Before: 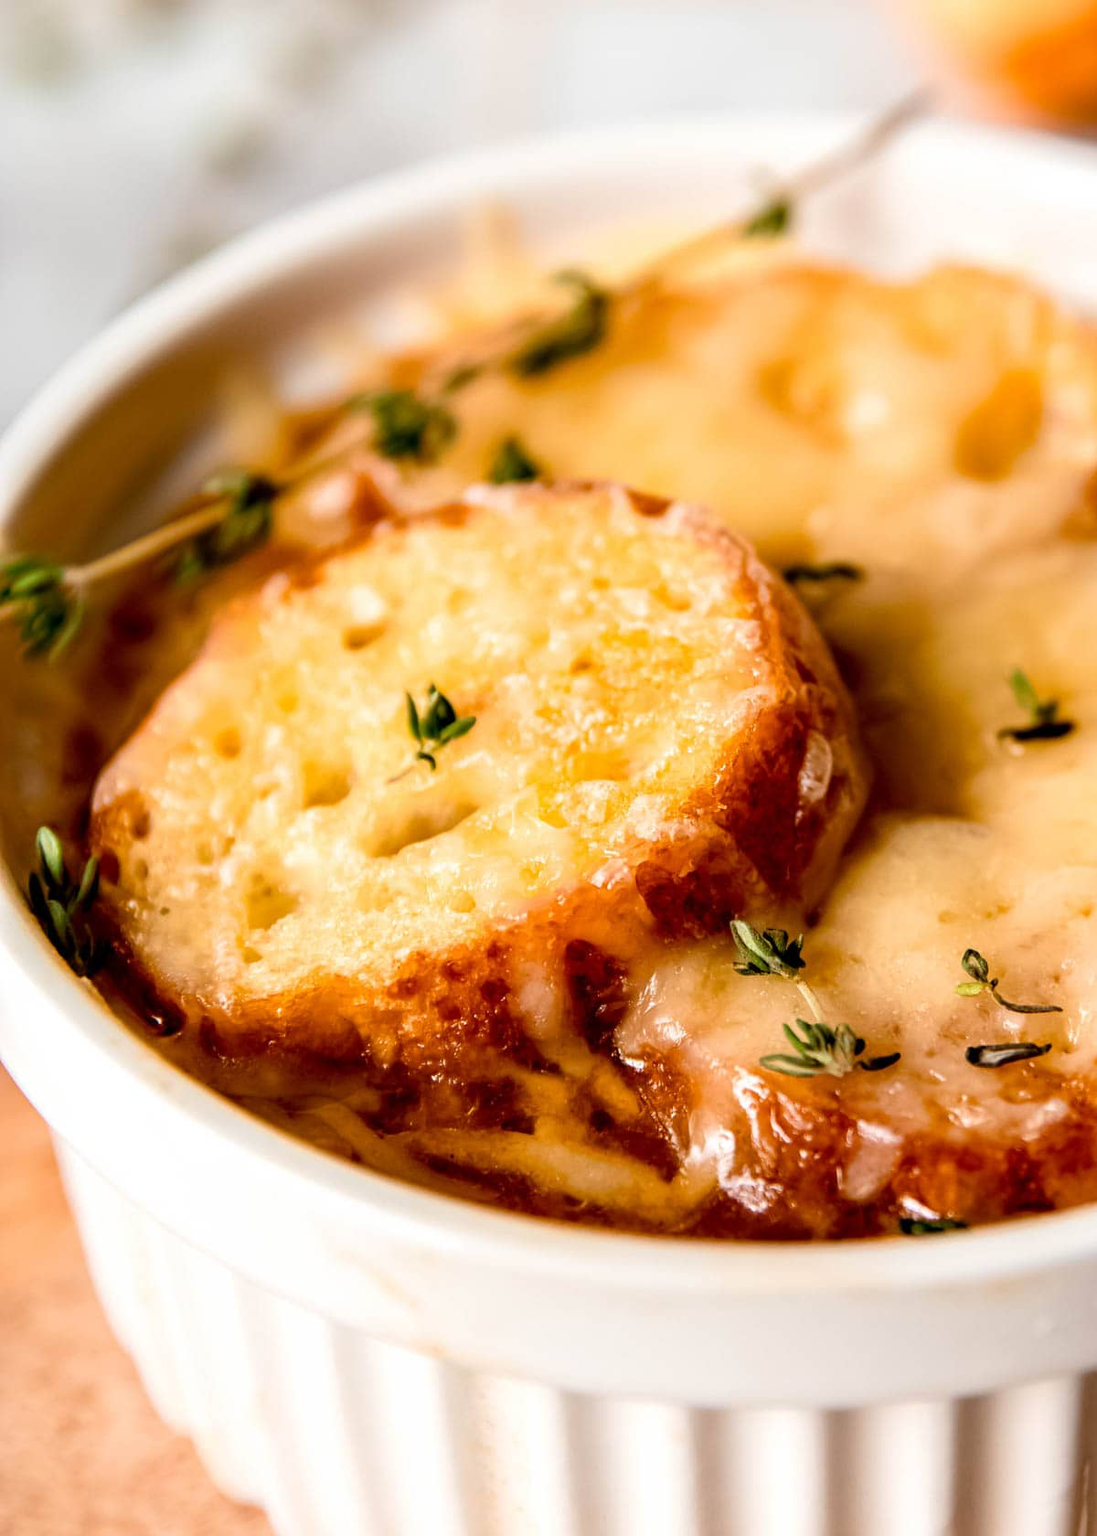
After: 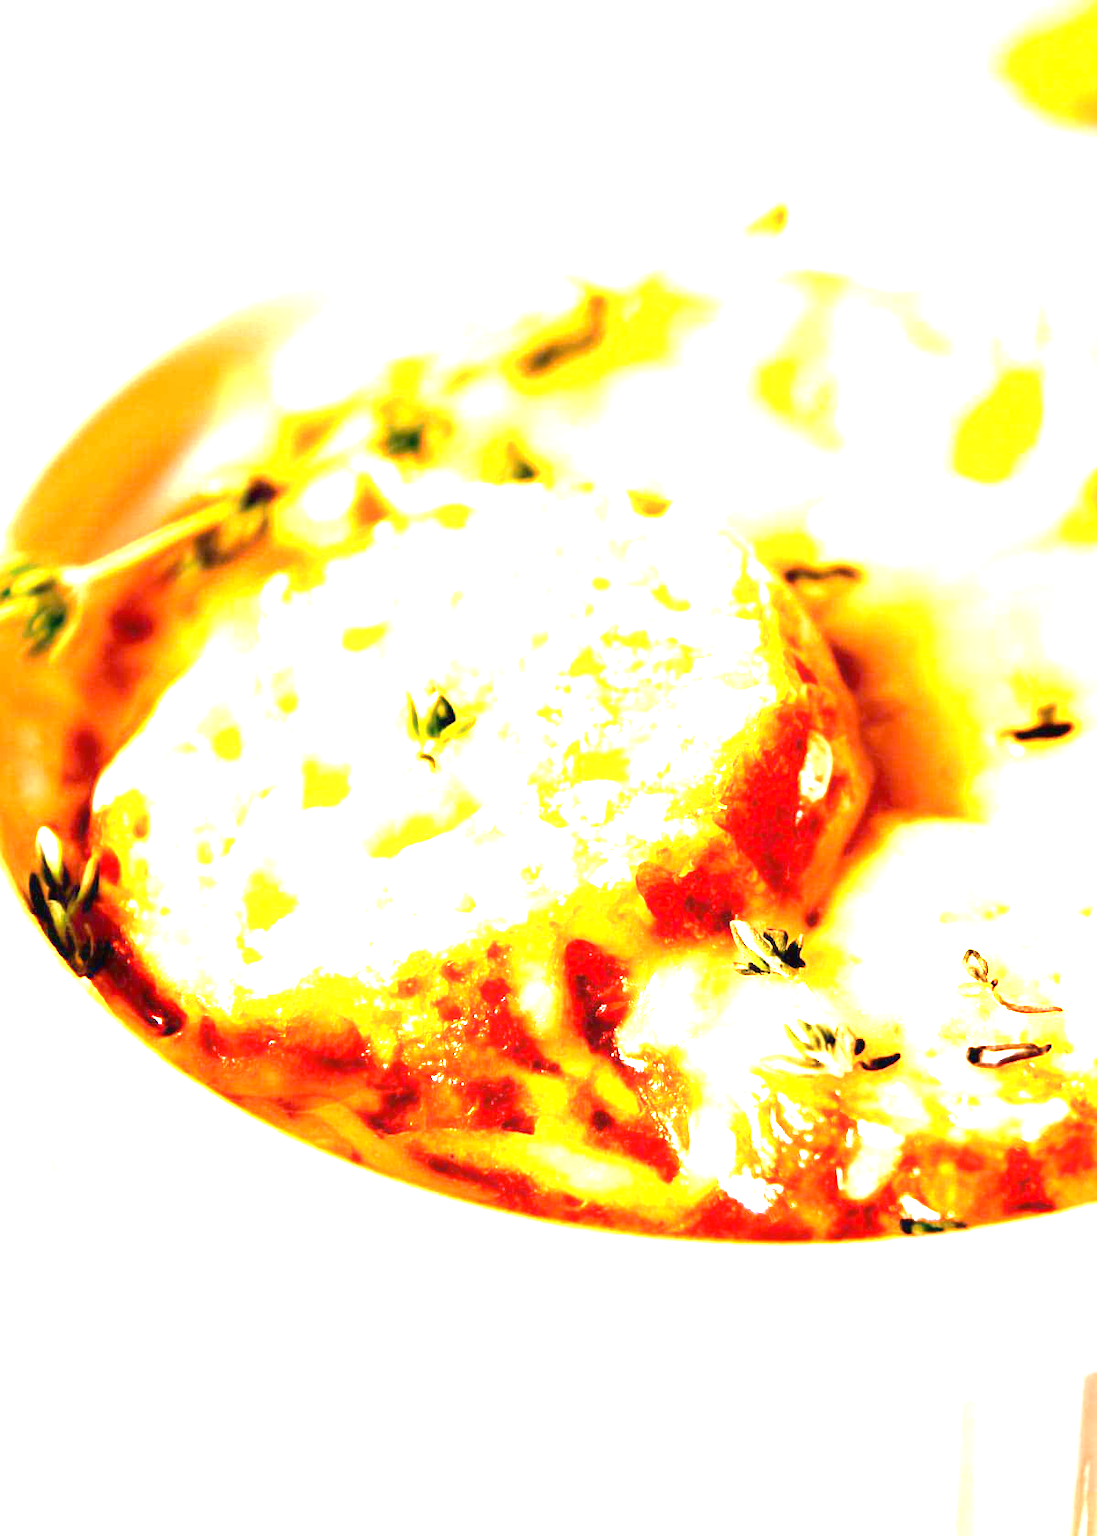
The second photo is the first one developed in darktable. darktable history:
contrast equalizer: octaves 7, y [[0.502, 0.505, 0.512, 0.529, 0.564, 0.588], [0.5 ×6], [0.502, 0.505, 0.512, 0.529, 0.564, 0.588], [0, 0.001, 0.001, 0.004, 0.008, 0.011], [0, 0.001, 0.001, 0.004, 0.008, 0.011]], mix -1
exposure: exposure 3 EV, compensate highlight preservation false
white balance: red 1.188, blue 1.11
